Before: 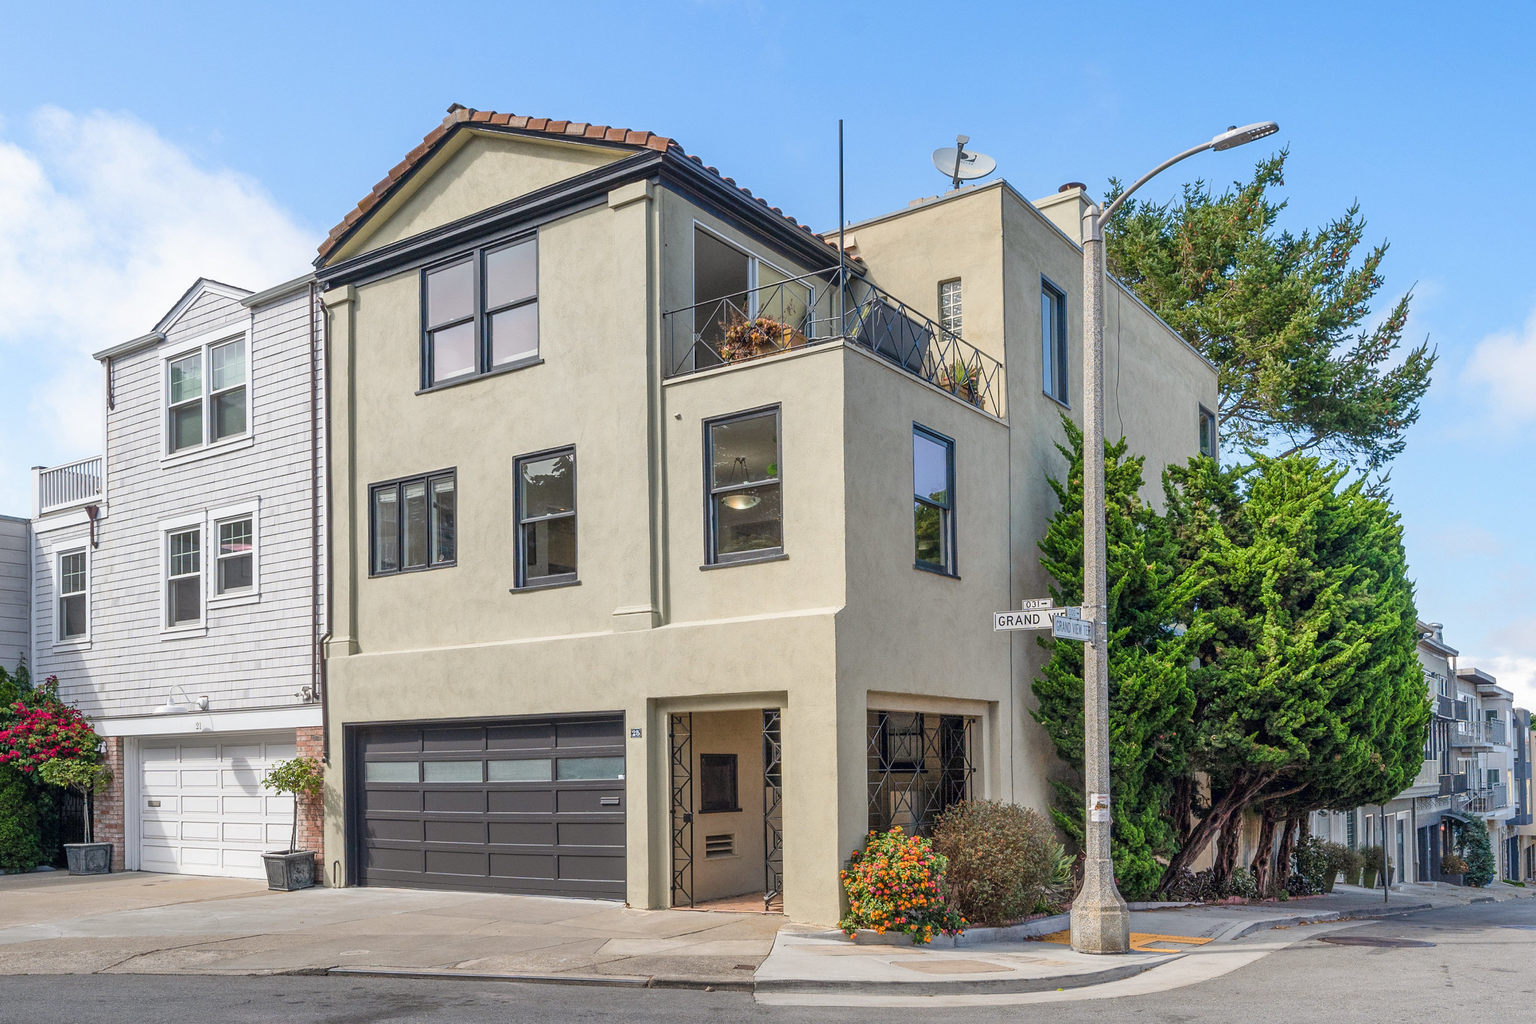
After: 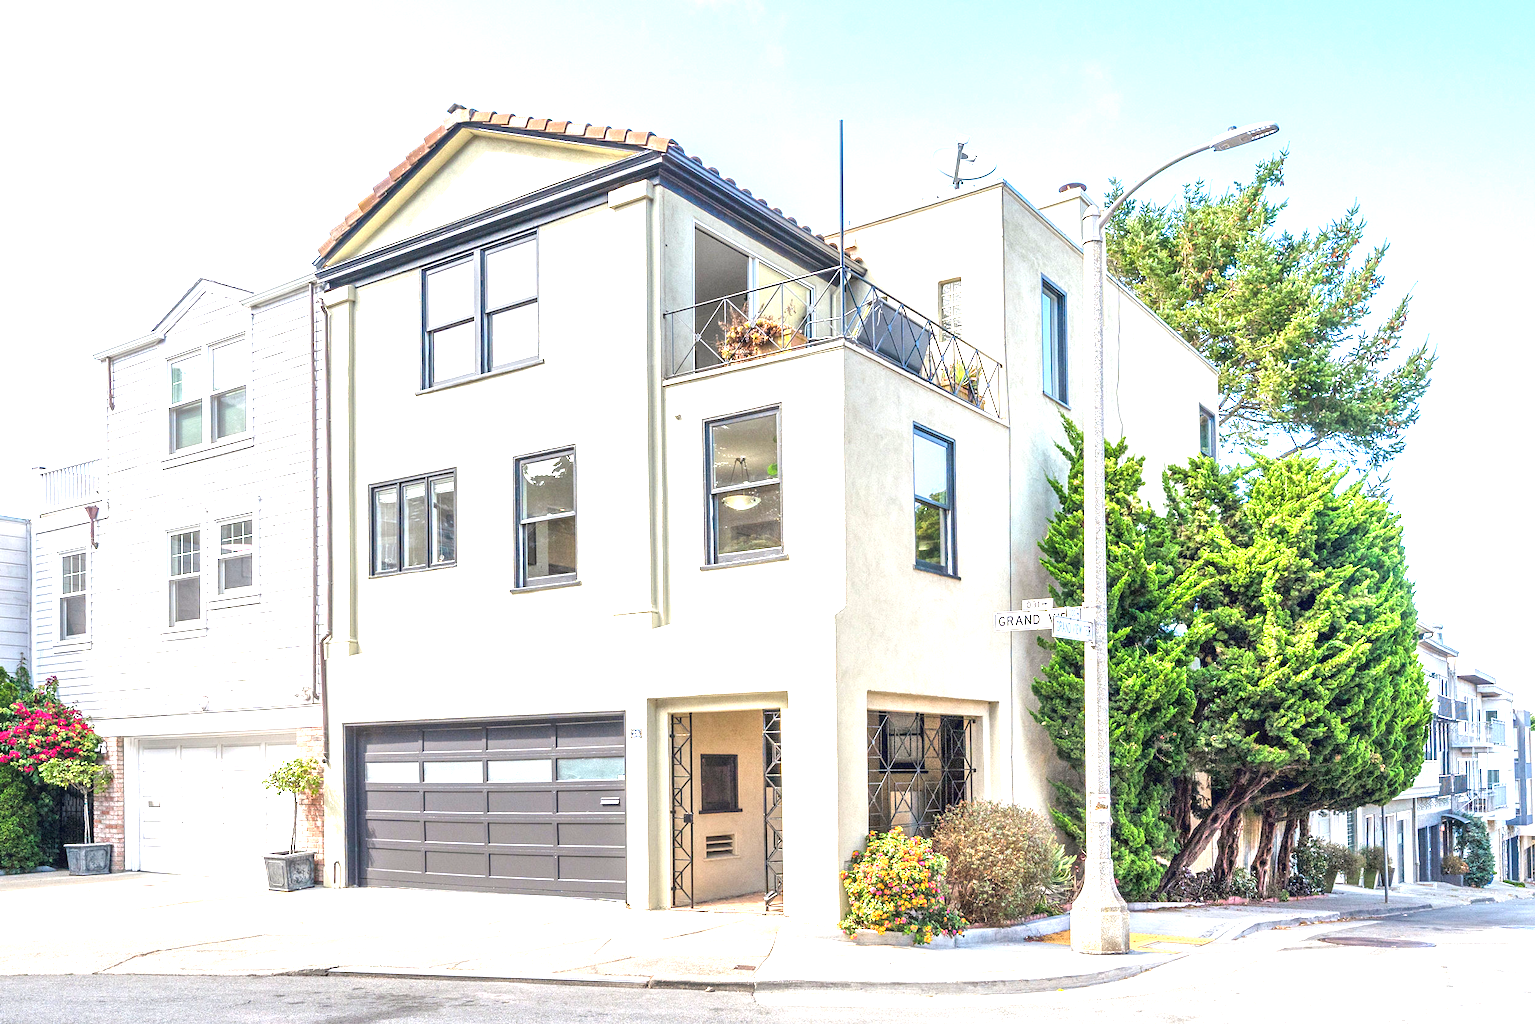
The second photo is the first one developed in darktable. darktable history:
local contrast: mode bilateral grid, contrast 20, coarseness 50, detail 102%, midtone range 0.2
exposure: black level correction 0, exposure 1.9 EV, compensate highlight preservation false
